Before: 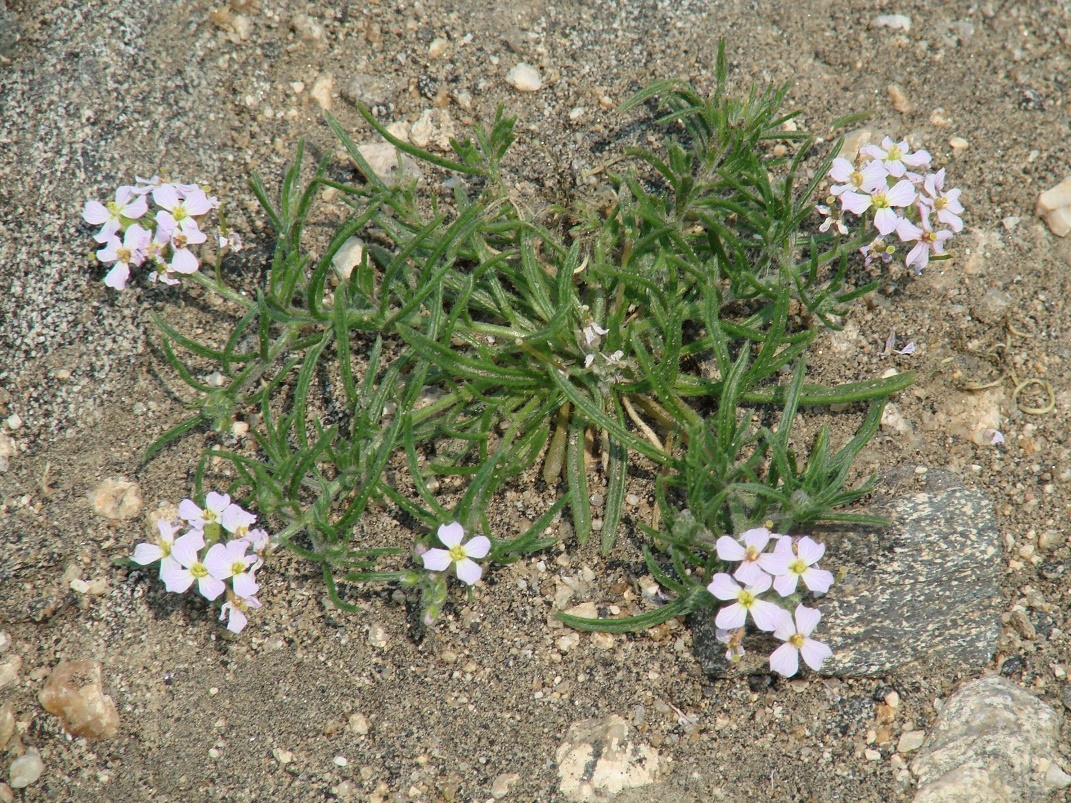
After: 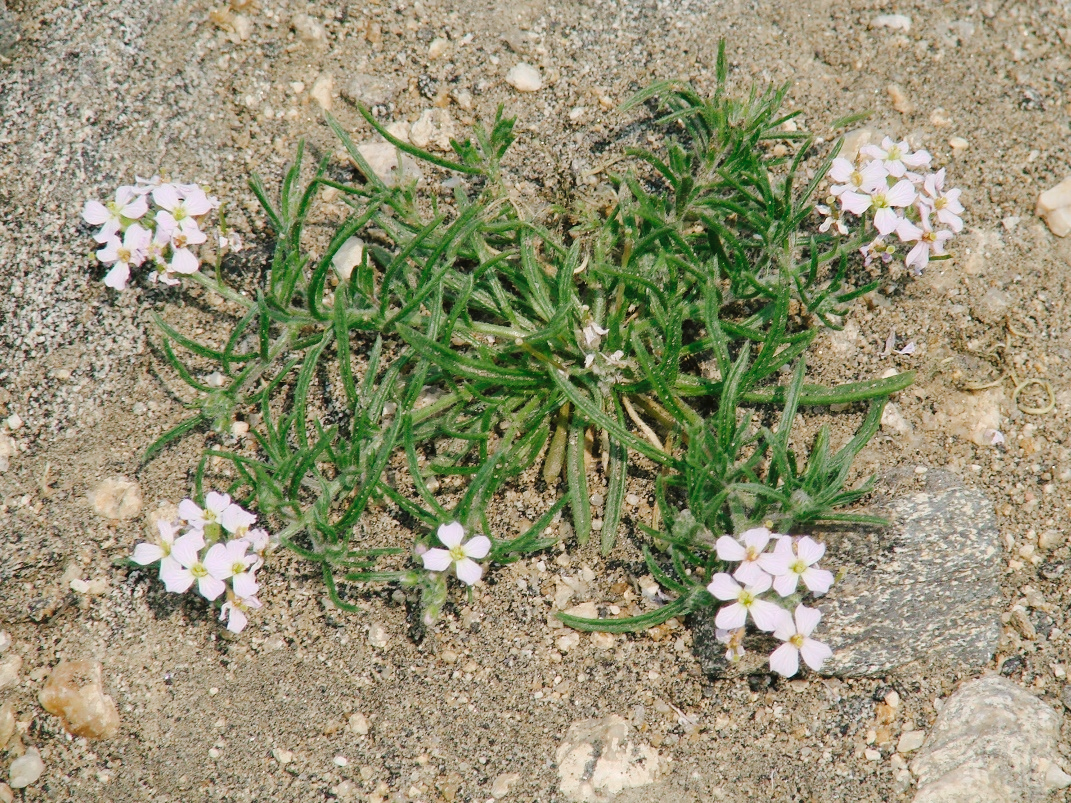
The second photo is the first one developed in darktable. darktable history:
tone curve: curves: ch0 [(0, 0) (0.003, 0.015) (0.011, 0.021) (0.025, 0.032) (0.044, 0.046) (0.069, 0.062) (0.1, 0.08) (0.136, 0.117) (0.177, 0.165) (0.224, 0.221) (0.277, 0.298) (0.335, 0.385) (0.399, 0.469) (0.468, 0.558) (0.543, 0.637) (0.623, 0.708) (0.709, 0.771) (0.801, 0.84) (0.898, 0.907) (1, 1)], preserve colors none
color look up table: target L [98.06, 94.37, 89.65, 87.67, 86.38, 70.39, 72.34, 69.08, 58, 58.98, 52.21, 38.96, 37.51, 28.18, 200.44, 84.54, 69.22, 69.79, 60.09, 60.15, 58.1, 52.29, 48.76, 47.12, 41.35, 30.36, 26.17, 85.99, 81.82, 77.67, 72.19, 60.88, 68.87, 55.16, 42.77, 40.75, 41.65, 32.24, 40.51, 18.89, 15.64, 1.537, 89.52, 89.63, 73.43, 71.25, 67.4, 59.33, 26.96], target a [-0.025, -13, -29, -40.16, -57.84, -30.61, 0.443, -56.46, -58.23, -9.037, -24, -34.06, -24.94, -22.87, 0, -2.129, 39.58, 43.65, 7.33, 60.86, 66.91, 70.95, 26.29, 21.27, 61.1, 7.749, 37.87, 15.42, 26.41, 38.74, 39.43, 71.49, 56.81, 17.32, 11.83, 61.56, 55.75, 34.58, 35.45, 28.12, 30.17, 0.219, -50.26, -15.28, -19.22, -43.66, -1.422, -13.55, -5.776], target b [7.439, 46.18, 25.31, 55.75, 20.89, 59.73, 37.59, 28.29, 48.14, 14.88, 38.96, 34.1, 3.723, 25.17, 0, 76.89, 47.42, 22.9, 57.93, 10.43, 22.55, 44.85, 47.6, 32.33, 49.2, 5.028, 33.55, 0.655, -20.52, -10.63, -33.96, -25.75, -38.88, 0.173, -52.52, -6.195, -48.22, -1.162, -66.66, -20.47, -45.94, -2.261, -13.17, -4.126, -31.73, -3.971, -9.442, -34.95, -19.71], num patches 49
